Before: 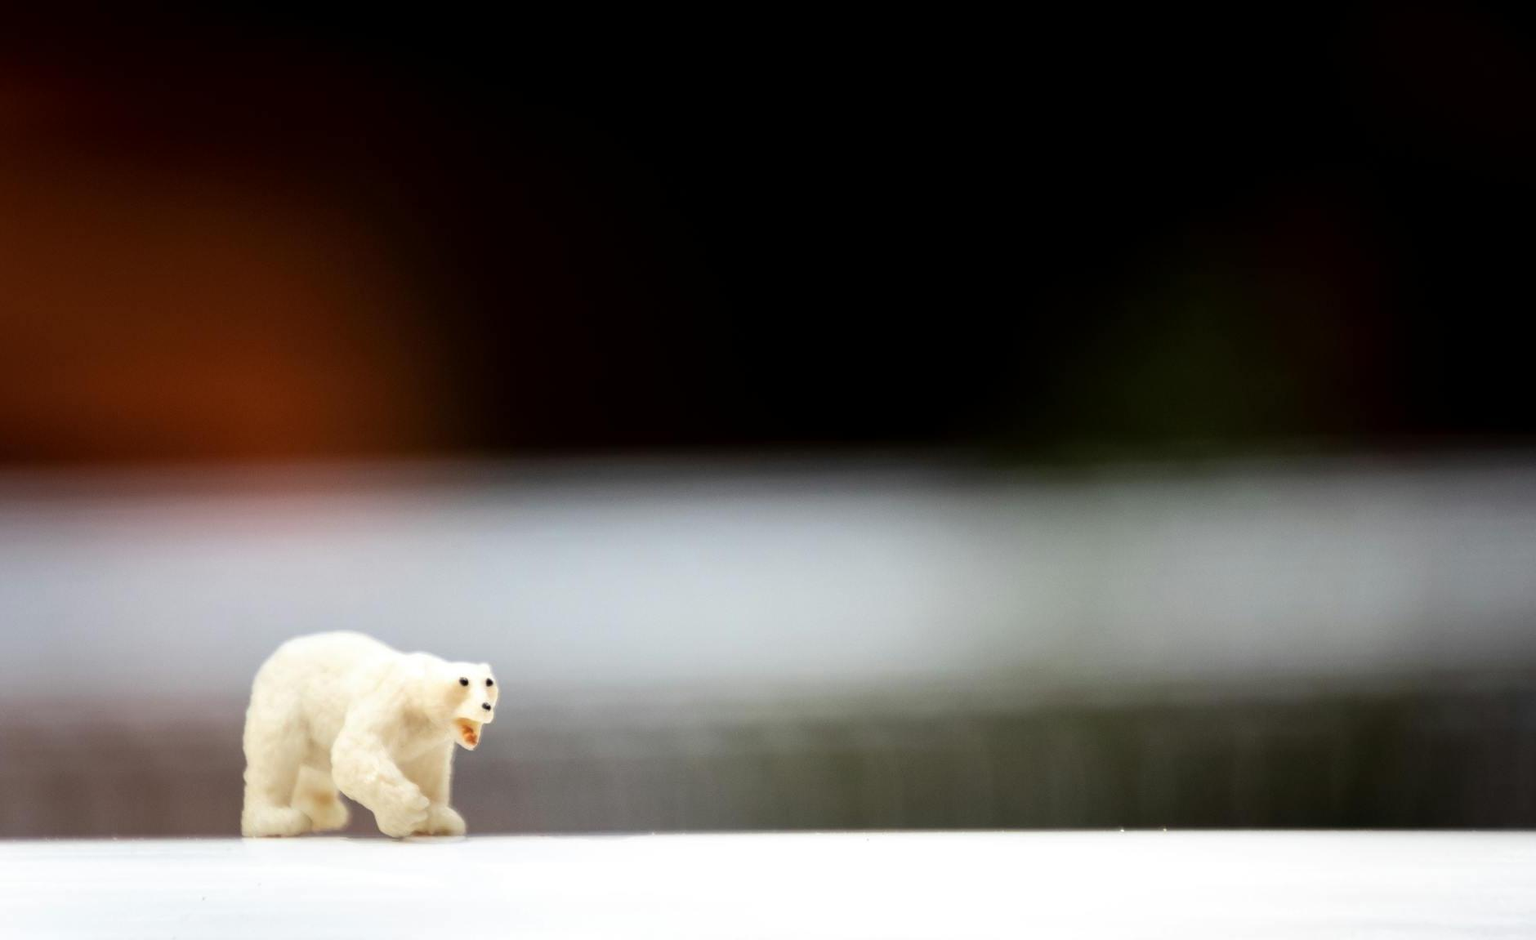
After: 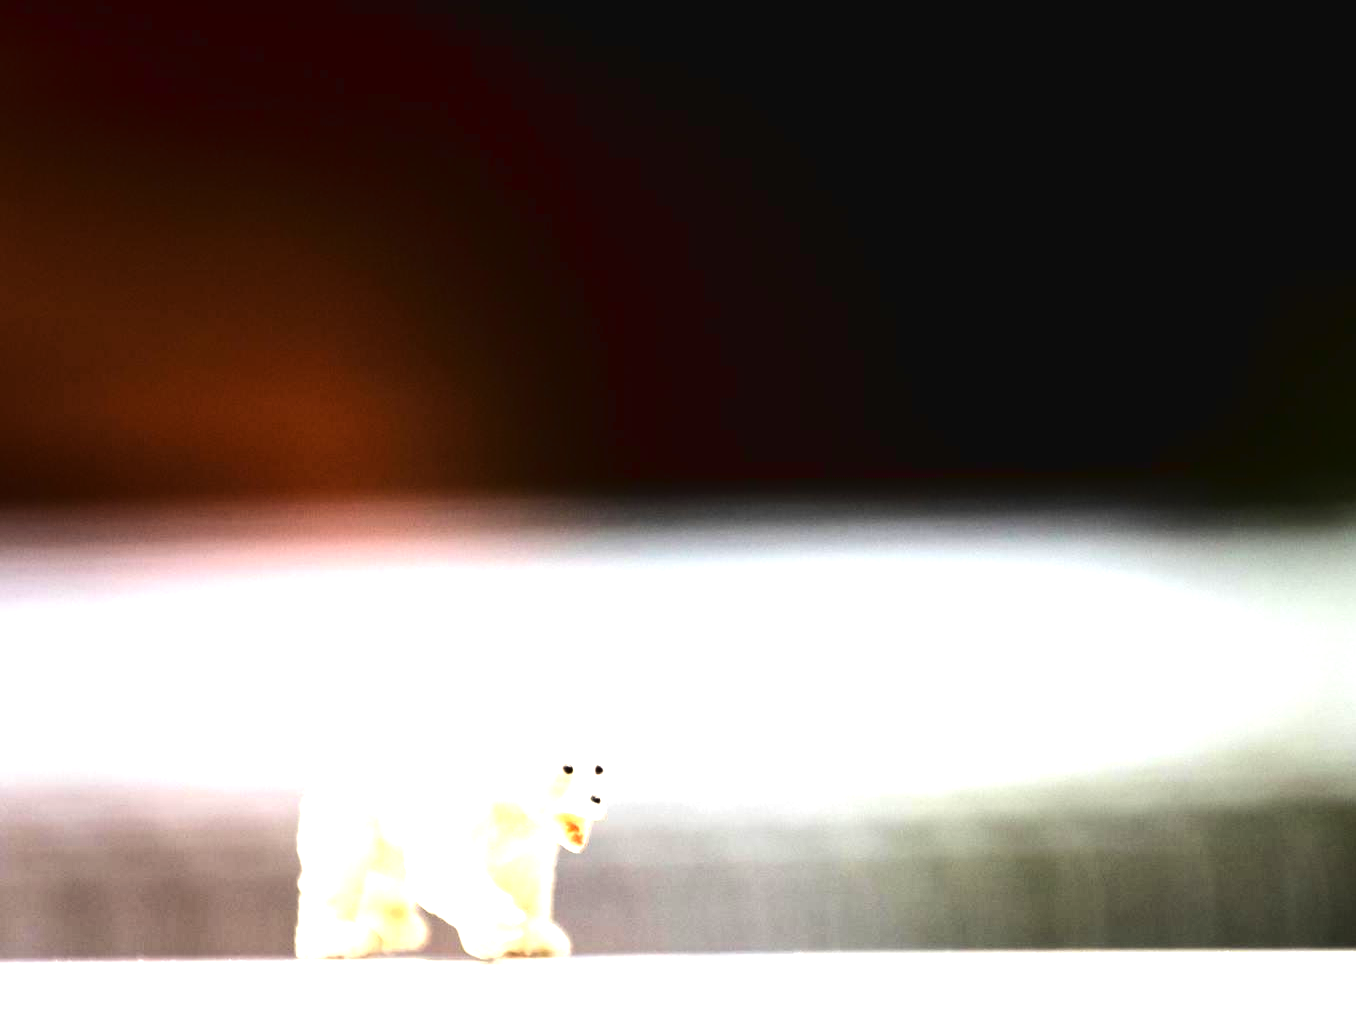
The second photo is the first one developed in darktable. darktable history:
crop: top 5.797%, right 27.846%, bottom 5.675%
levels: white 99.99%, levels [0, 0.352, 0.703]
tone curve: curves: ch0 [(0, 0.023) (0.132, 0.075) (0.256, 0.2) (0.454, 0.495) (0.708, 0.78) (0.844, 0.896) (1, 0.98)]; ch1 [(0, 0) (0.37, 0.308) (0.478, 0.46) (0.499, 0.5) (0.513, 0.508) (0.526, 0.533) (0.59, 0.612) (0.764, 0.804) (1, 1)]; ch2 [(0, 0) (0.312, 0.313) (0.461, 0.454) (0.48, 0.477) (0.503, 0.5) (0.526, 0.54) (0.564, 0.595) (0.631, 0.676) (0.713, 0.767) (0.985, 0.966)], color space Lab, linked channels, preserve colors none
